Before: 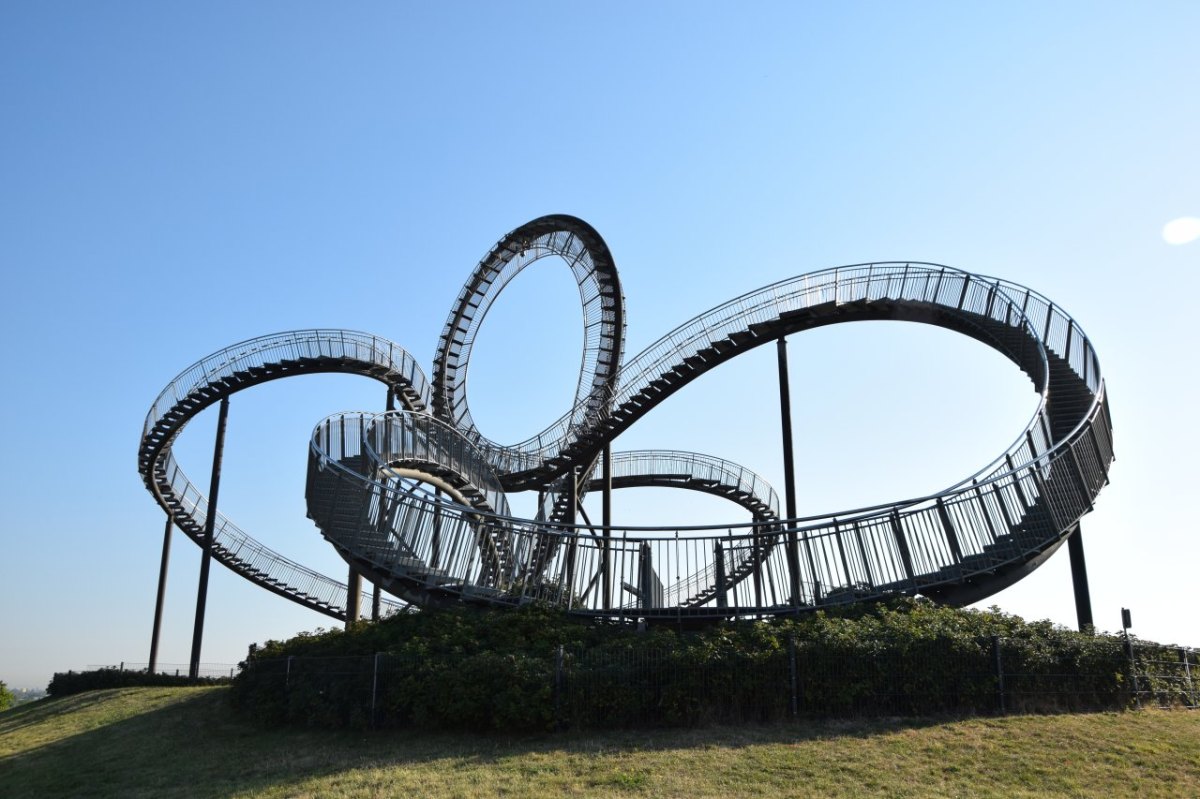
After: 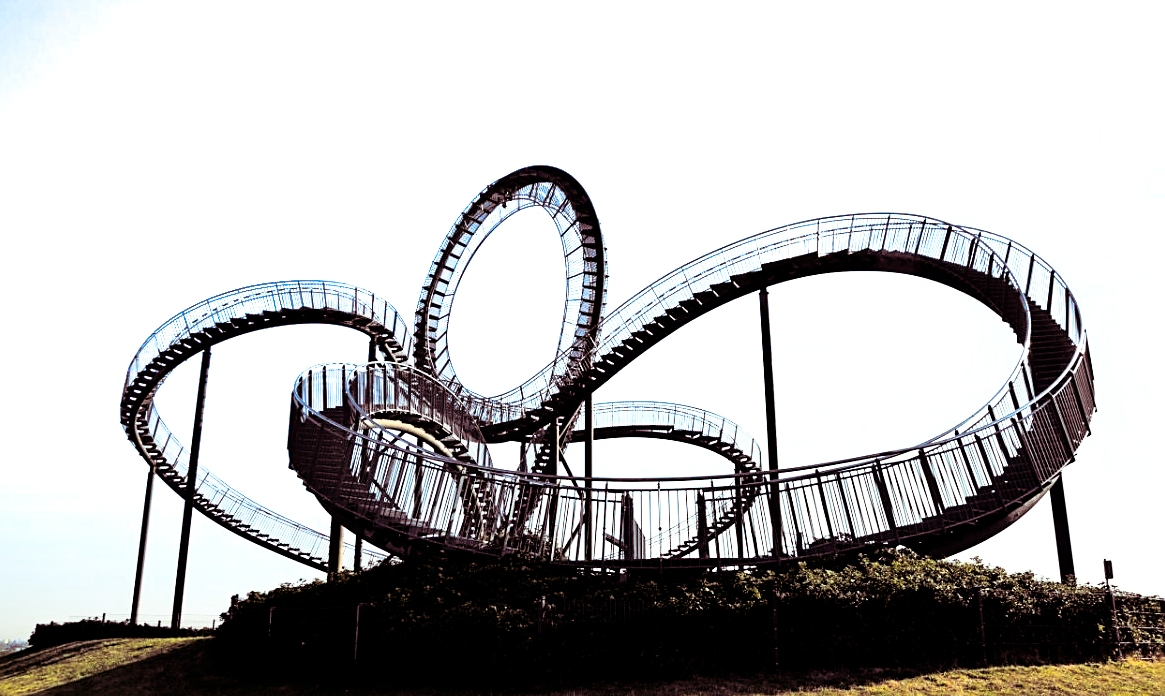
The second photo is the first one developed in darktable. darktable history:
crop: left 1.507%, top 6.147%, right 1.379%, bottom 6.637%
rgb curve: curves: ch0 [(0, 0) (0.21, 0.15) (0.24, 0.21) (0.5, 0.75) (0.75, 0.96) (0.89, 0.99) (1, 1)]; ch1 [(0, 0.02) (0.21, 0.13) (0.25, 0.2) (0.5, 0.67) (0.75, 0.9) (0.89, 0.97) (1, 1)]; ch2 [(0, 0.02) (0.21, 0.13) (0.25, 0.2) (0.5, 0.67) (0.75, 0.9) (0.89, 0.97) (1, 1)], compensate middle gray true
shadows and highlights: on, module defaults
split-toning: shadows › hue 360°
local contrast: highlights 100%, shadows 100%, detail 120%, midtone range 0.2
contrast brightness saturation: contrast 0.12, brightness -0.12, saturation 0.2
sharpen: on, module defaults
